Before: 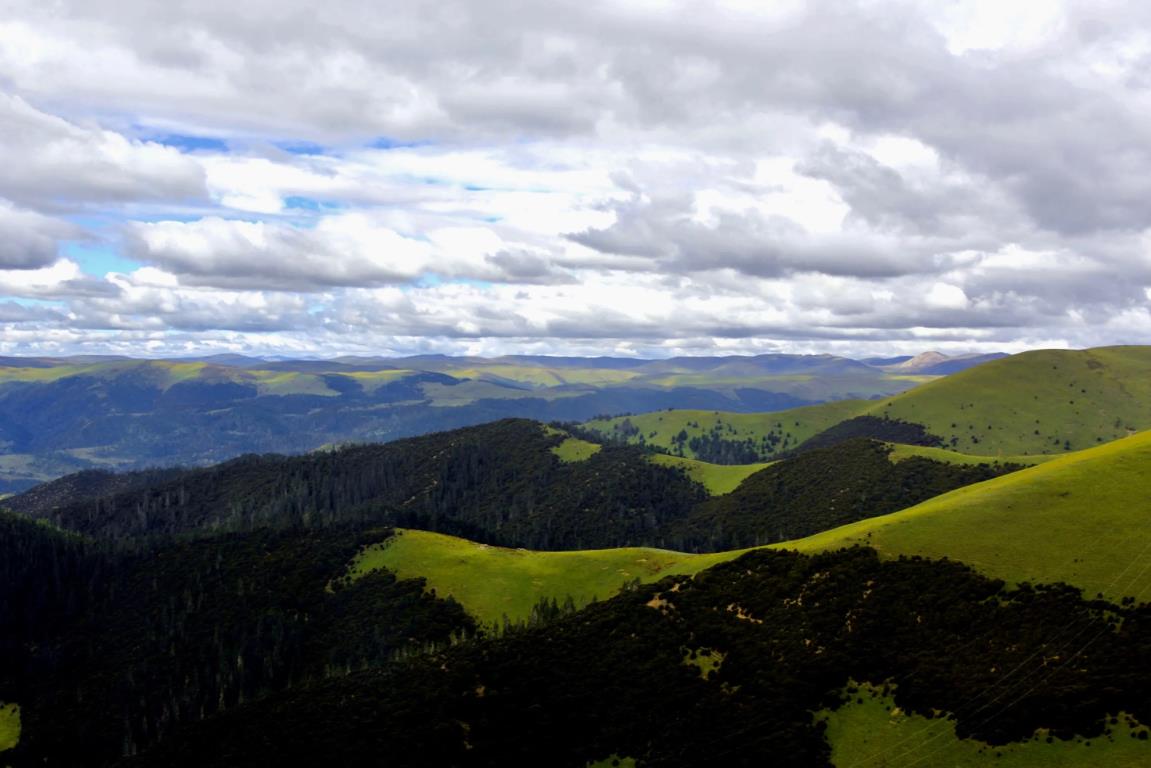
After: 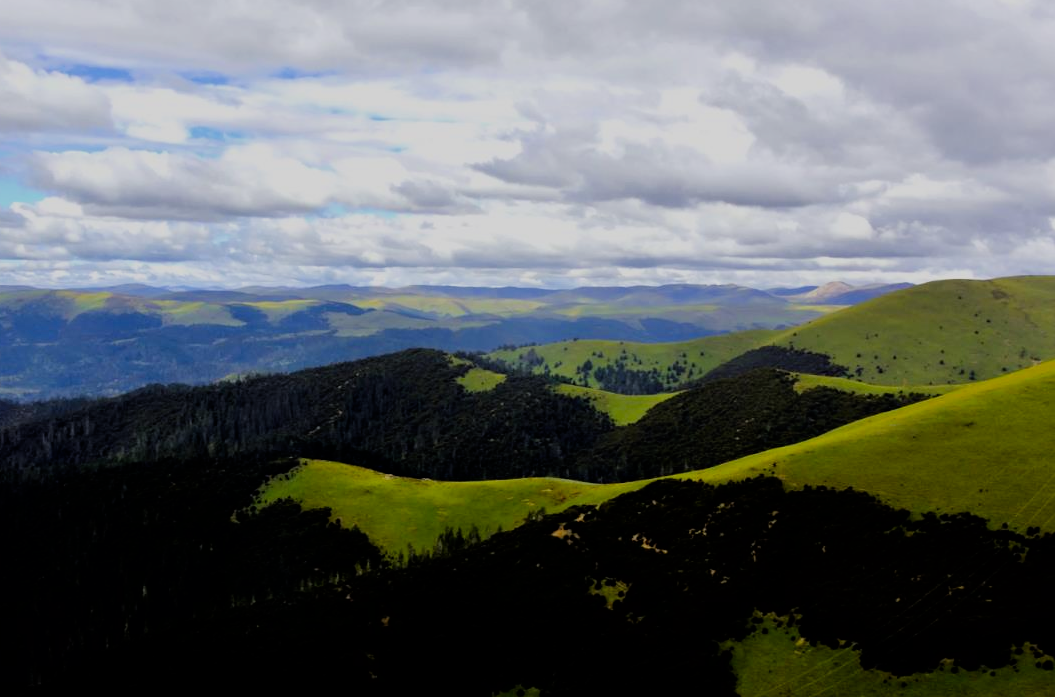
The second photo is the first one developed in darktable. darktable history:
filmic rgb: black relative exposure -6.68 EV, white relative exposure 4.56 EV, hardness 3.25
crop and rotate: left 8.262%, top 9.226%
contrast brightness saturation: contrast 0.04, saturation 0.16
